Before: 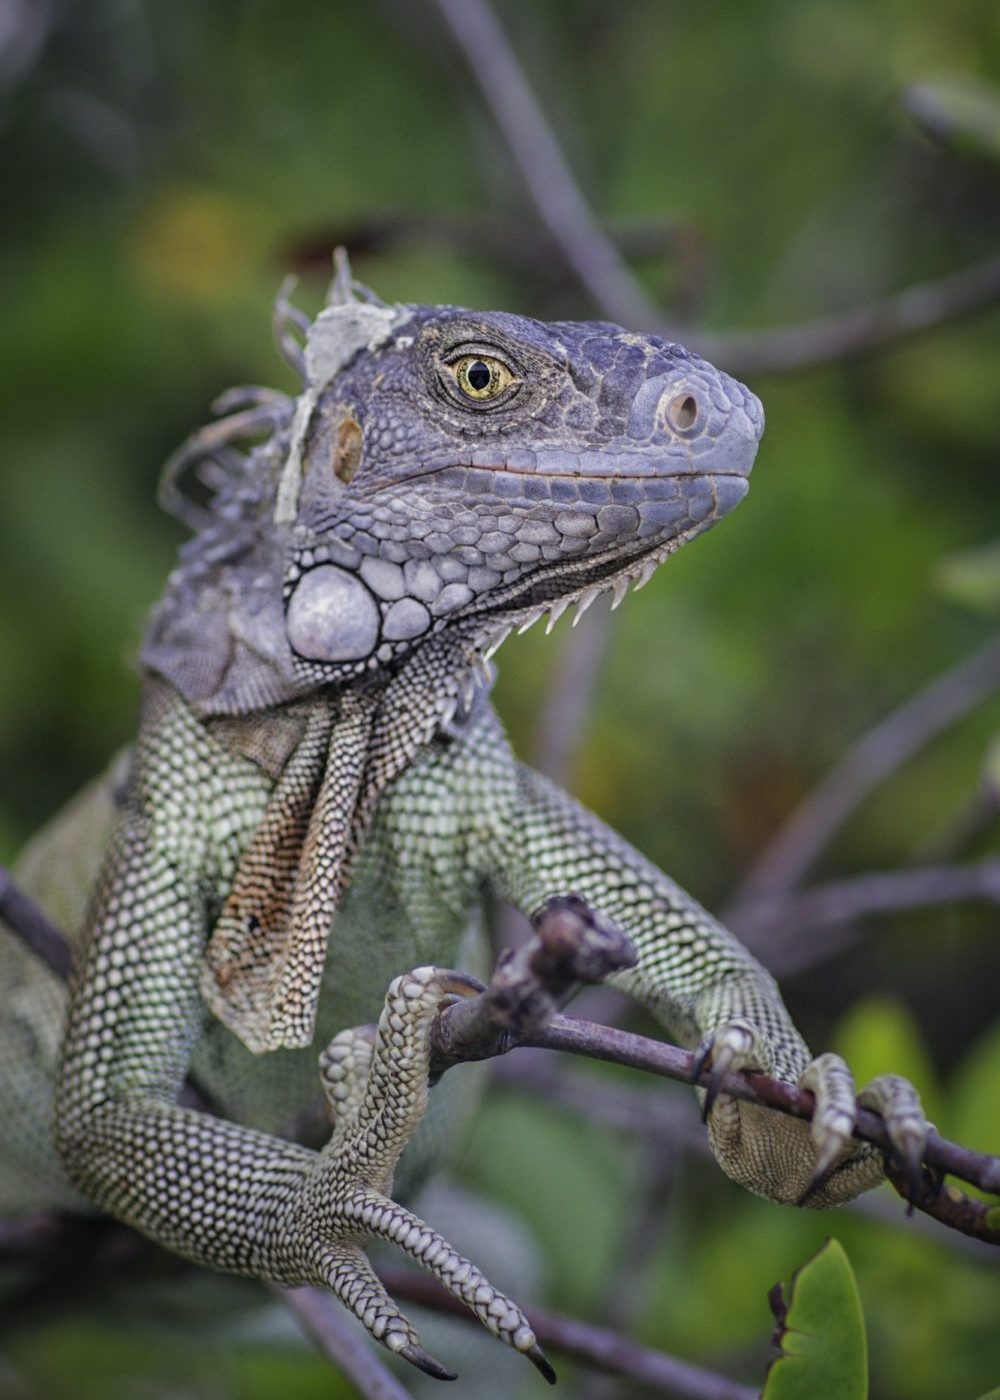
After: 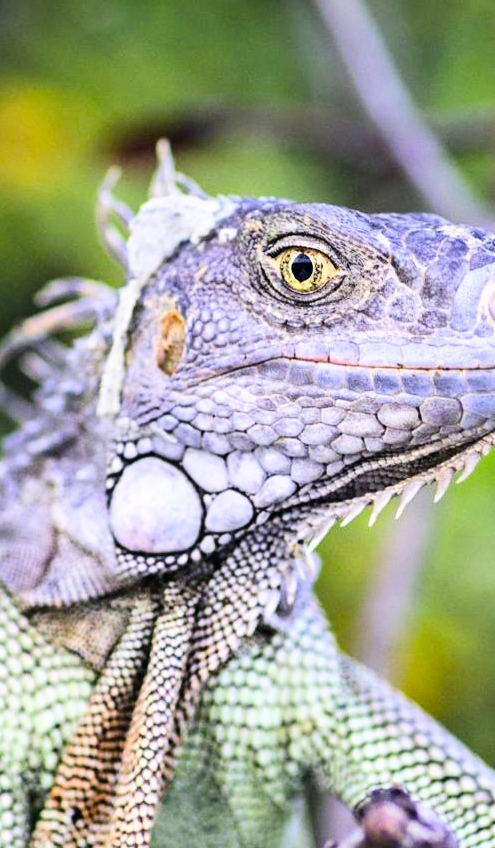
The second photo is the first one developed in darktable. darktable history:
color balance rgb: power › luminance 3.211%, power › hue 229.19°, perceptual saturation grading › global saturation 20%, perceptual saturation grading › highlights -25.476%, perceptual saturation grading › shadows 23.947%, global vibrance 20%
crop: left 17.736%, top 7.764%, right 32.675%, bottom 31.654%
base curve: curves: ch0 [(0, 0) (0.007, 0.004) (0.027, 0.03) (0.046, 0.07) (0.207, 0.54) (0.442, 0.872) (0.673, 0.972) (1, 1)]
